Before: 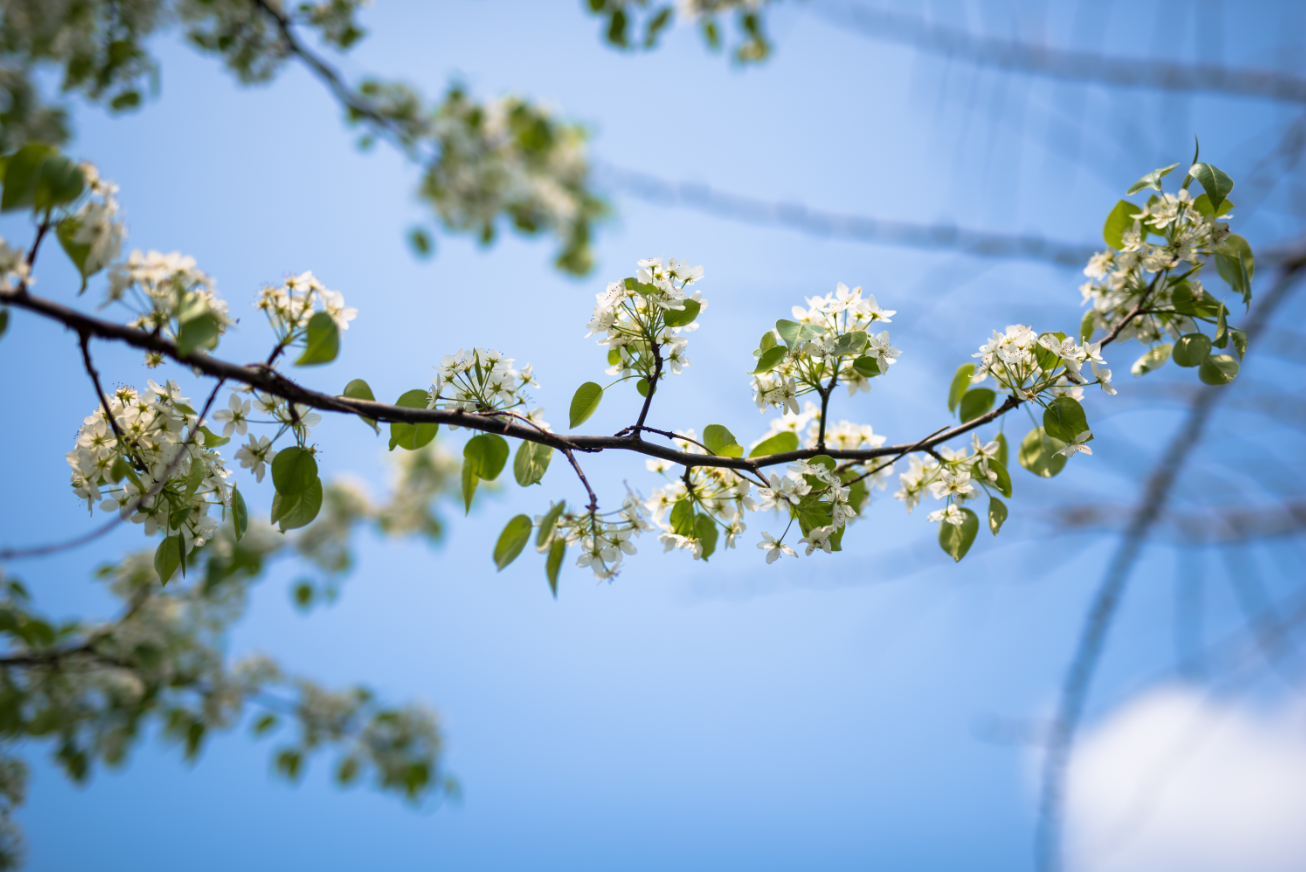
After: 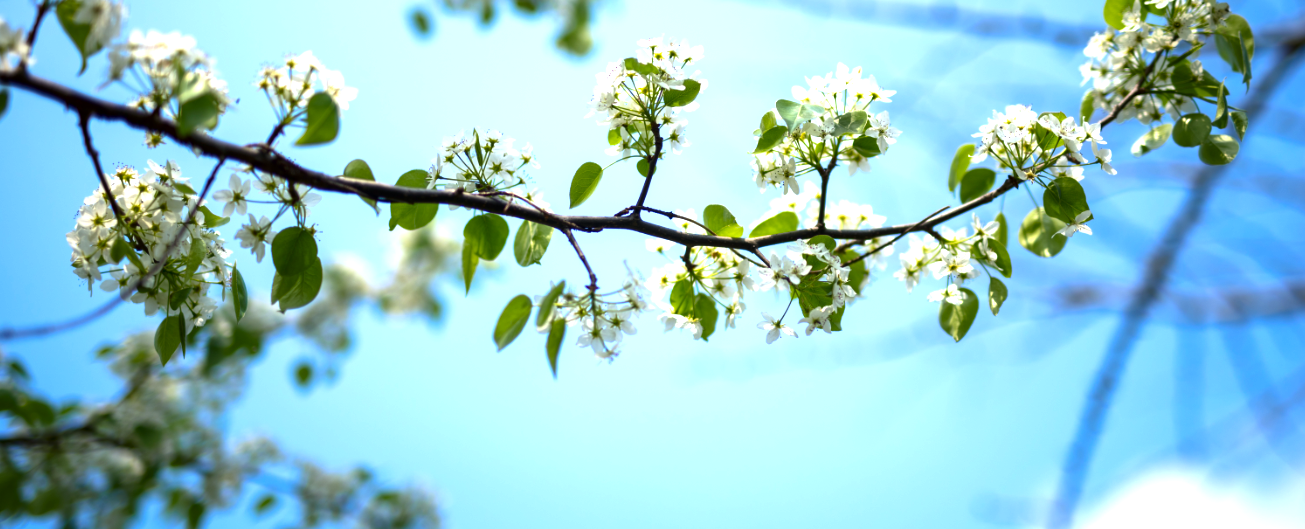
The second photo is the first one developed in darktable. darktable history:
exposure: exposure 0.785 EV, compensate highlight preservation false
white balance: red 0.925, blue 1.046
contrast brightness saturation: contrast 0.07, brightness -0.14, saturation 0.11
crop and rotate: top 25.357%, bottom 13.942%
